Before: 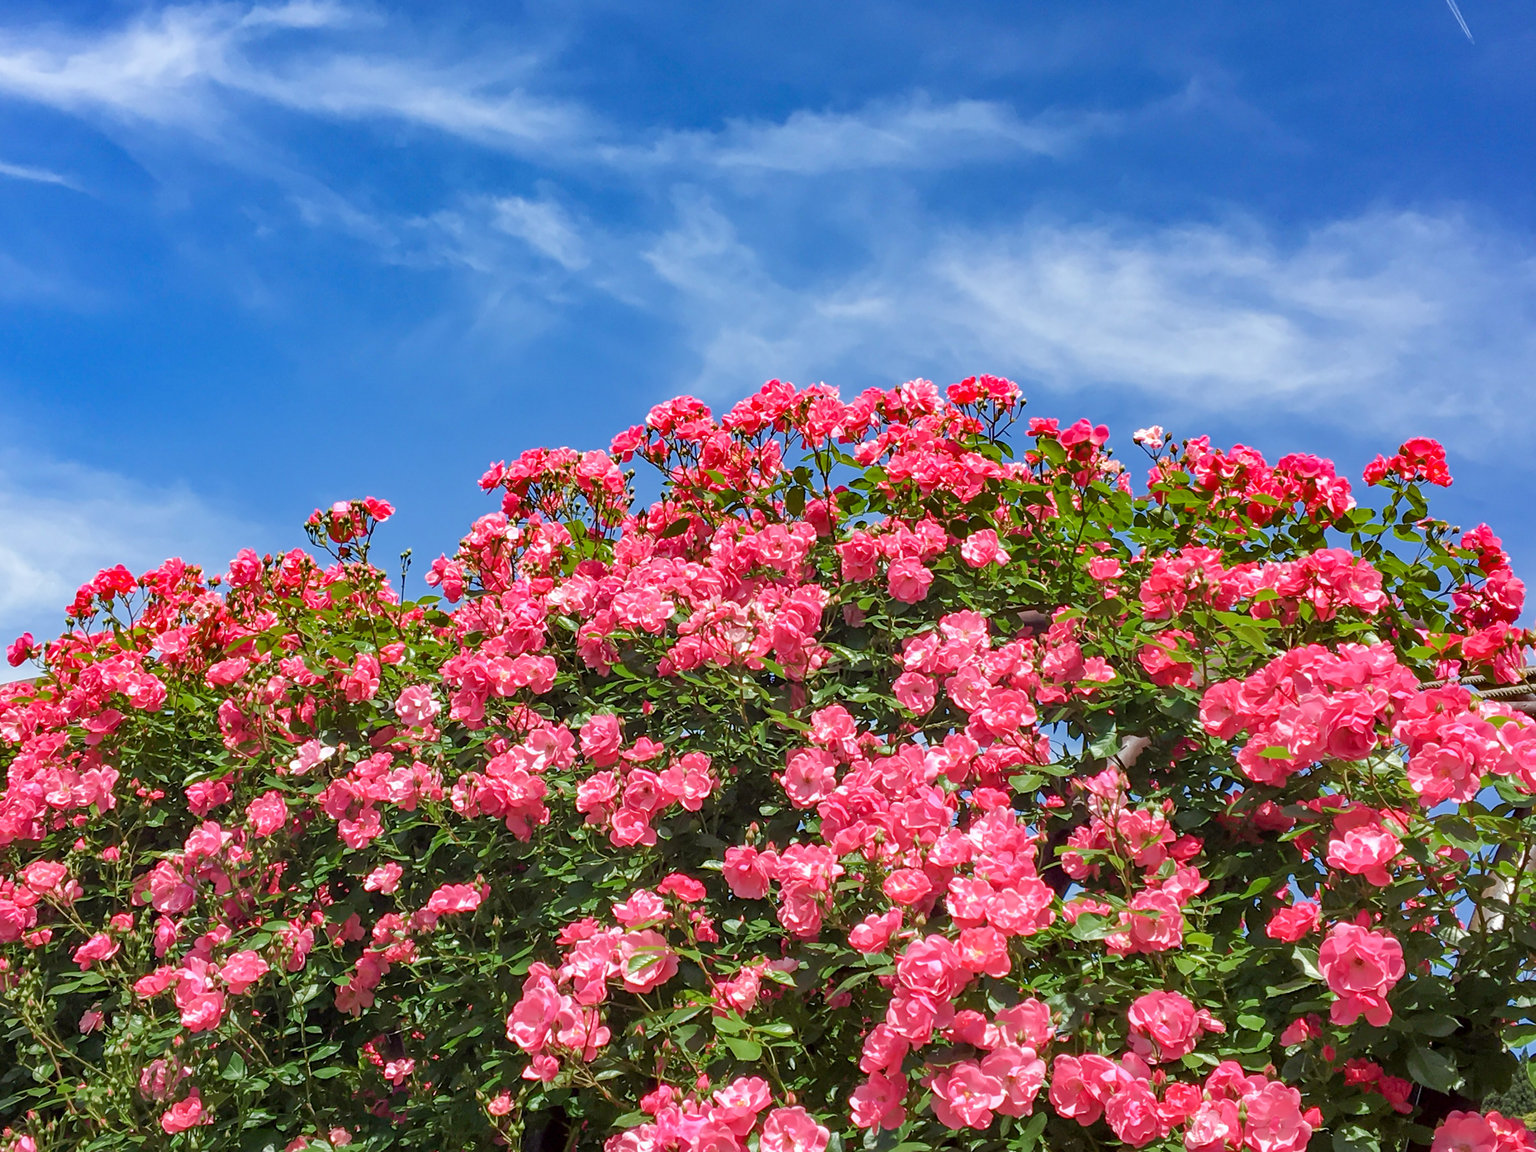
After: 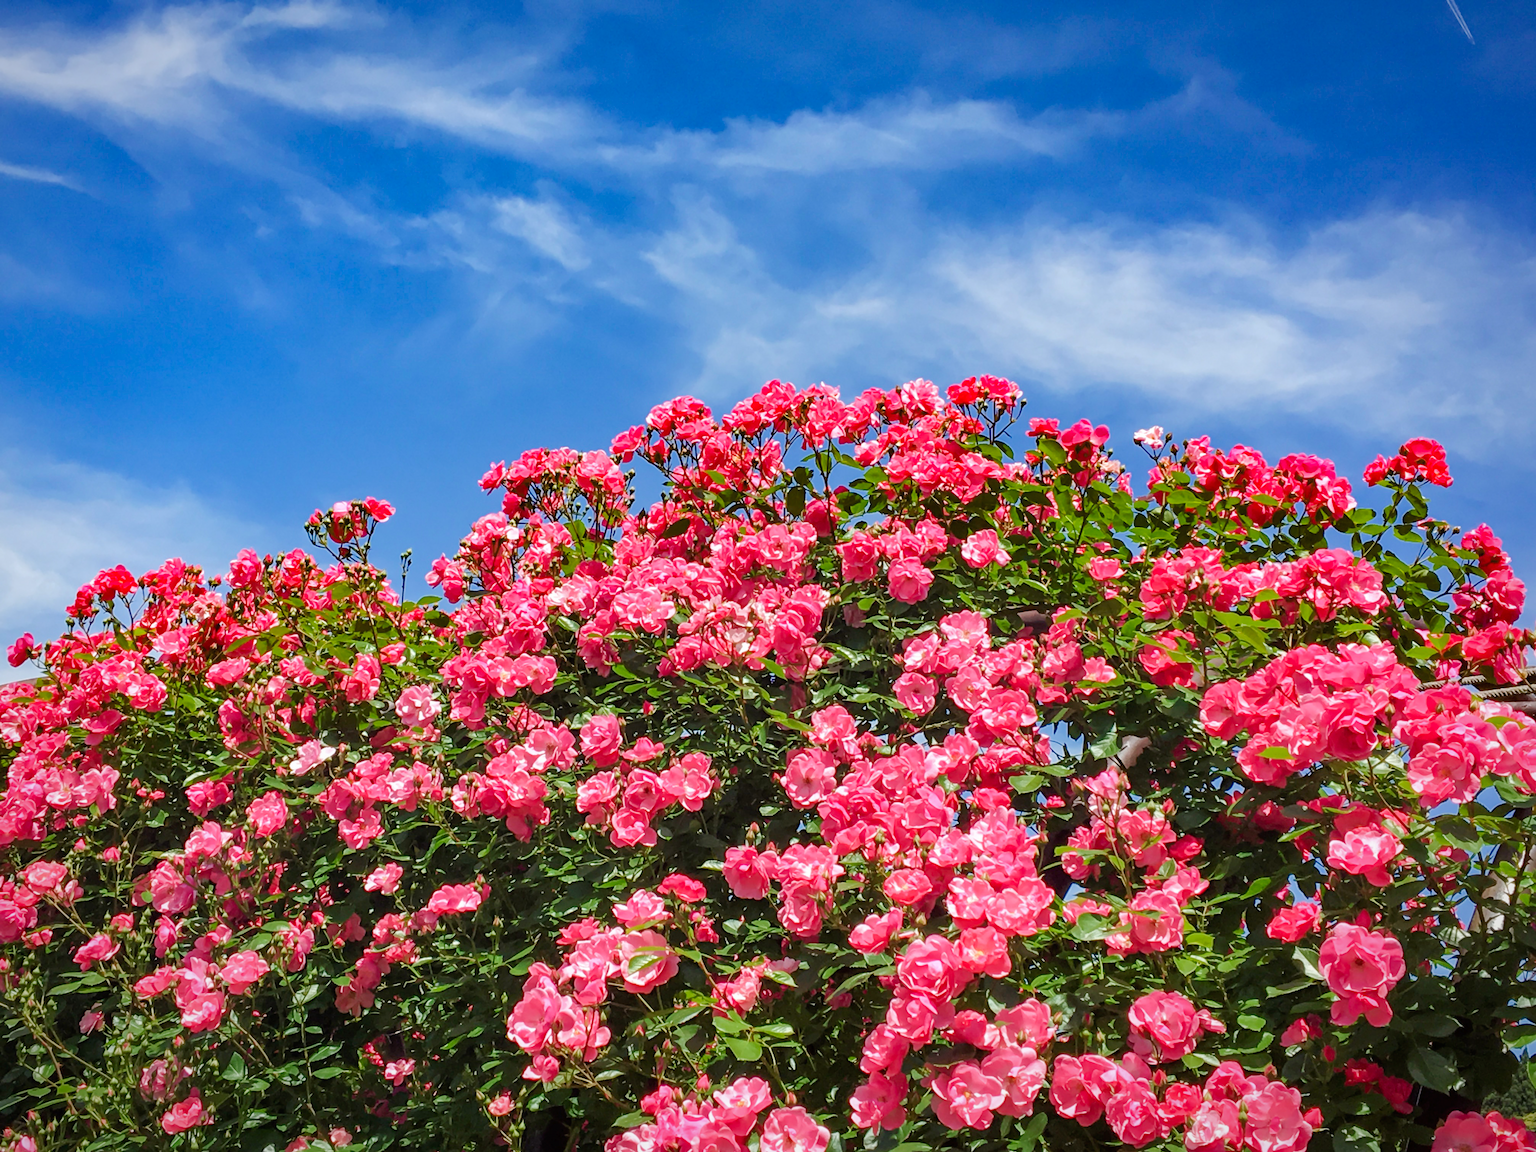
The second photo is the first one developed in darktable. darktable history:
white balance: emerald 1
tone curve: curves: ch0 [(0, 0) (0.003, 0.013) (0.011, 0.016) (0.025, 0.023) (0.044, 0.036) (0.069, 0.051) (0.1, 0.076) (0.136, 0.107) (0.177, 0.145) (0.224, 0.186) (0.277, 0.246) (0.335, 0.311) (0.399, 0.378) (0.468, 0.462) (0.543, 0.548) (0.623, 0.636) (0.709, 0.728) (0.801, 0.816) (0.898, 0.9) (1, 1)], preserve colors none
vignetting: fall-off start 80.87%, fall-off radius 61.59%, brightness -0.384, saturation 0.007, center (0, 0.007), automatic ratio true, width/height ratio 1.418
